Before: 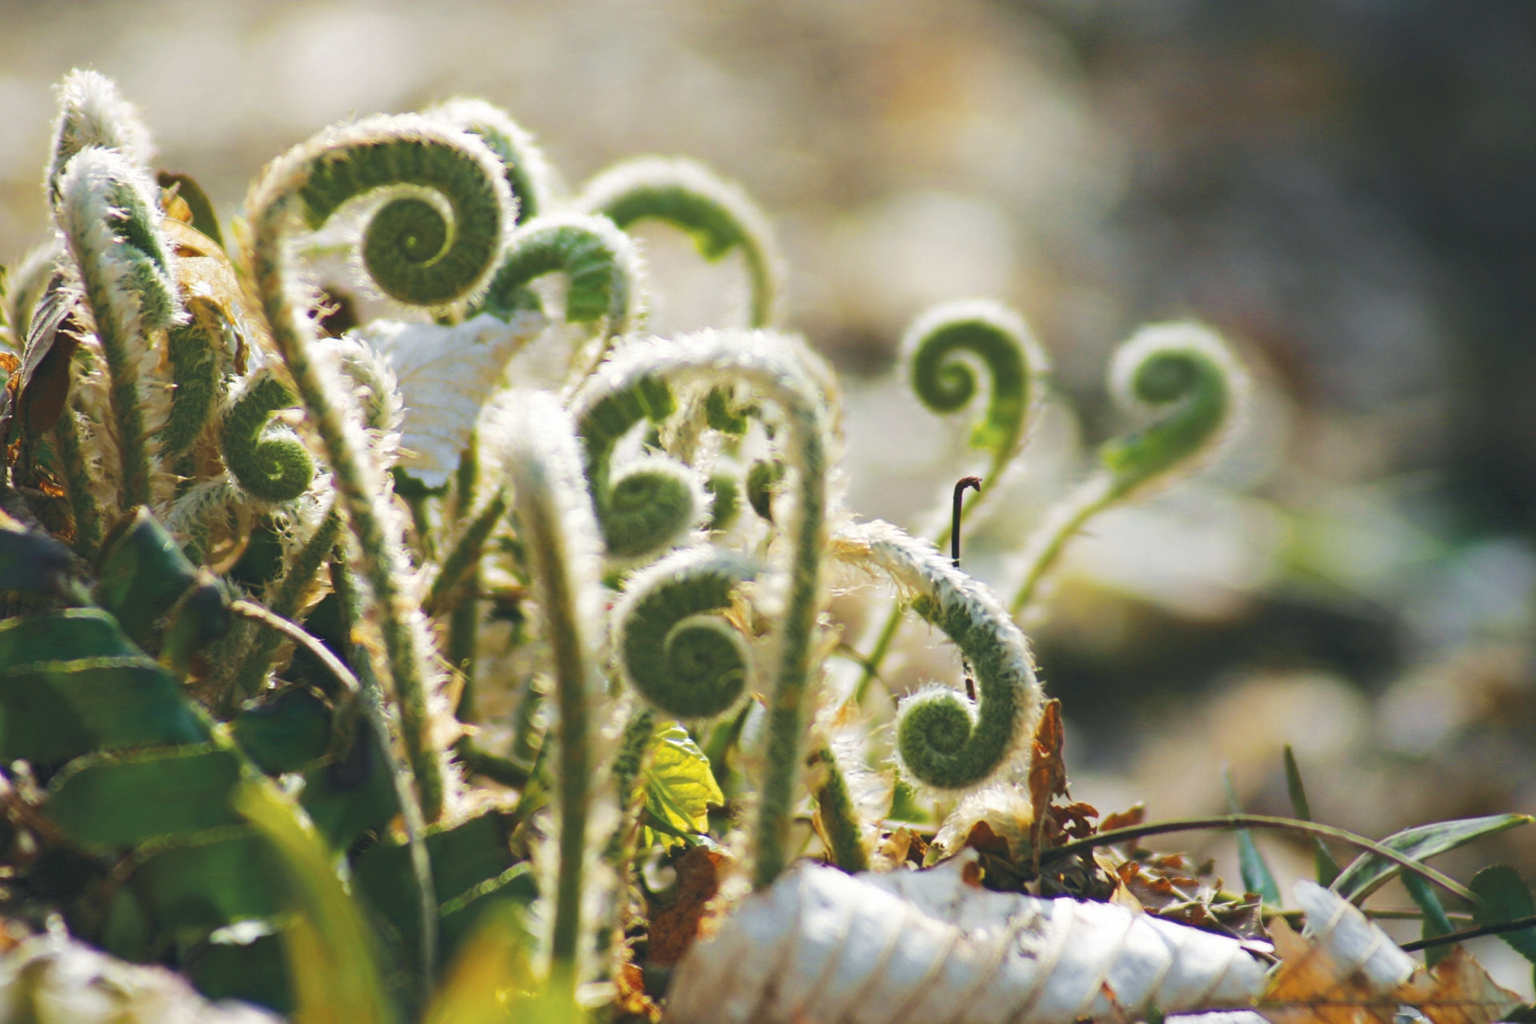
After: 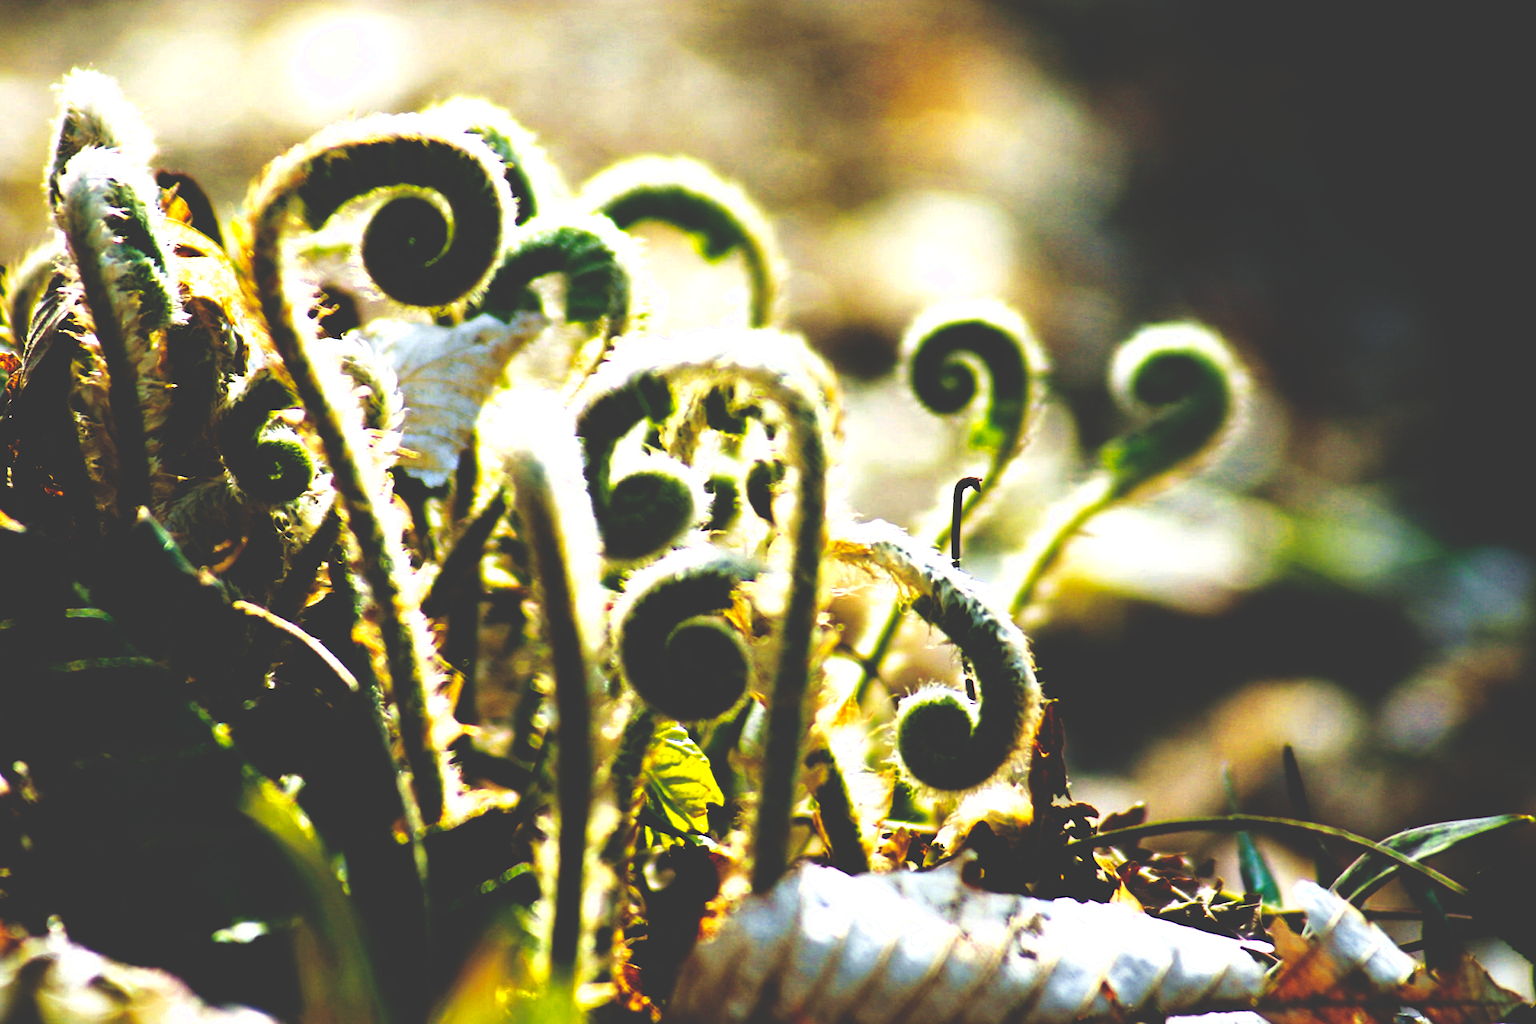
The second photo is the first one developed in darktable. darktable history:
base curve: curves: ch0 [(0, 0.036) (0.083, 0.04) (0.804, 1)], preserve colors none
color balance rgb: perceptual brilliance grading › highlights 14.29%, perceptual brilliance grading › mid-tones -5.92%, perceptual brilliance grading › shadows -26.83%, global vibrance 31.18%
